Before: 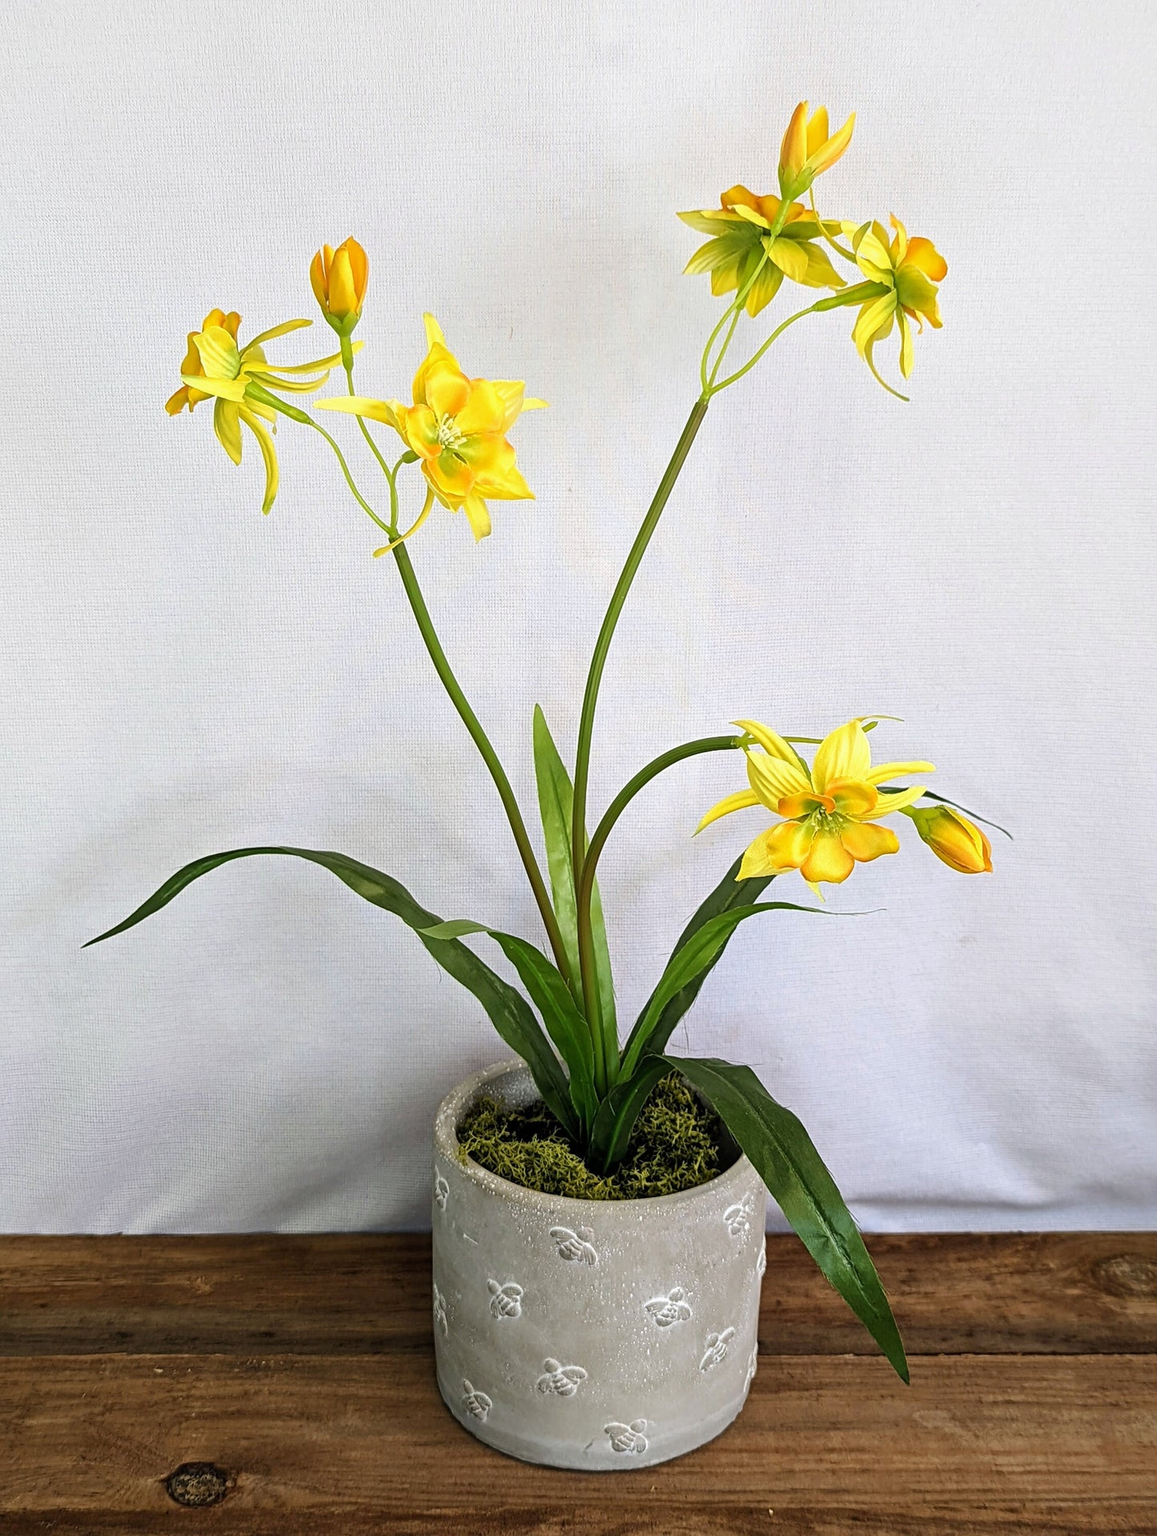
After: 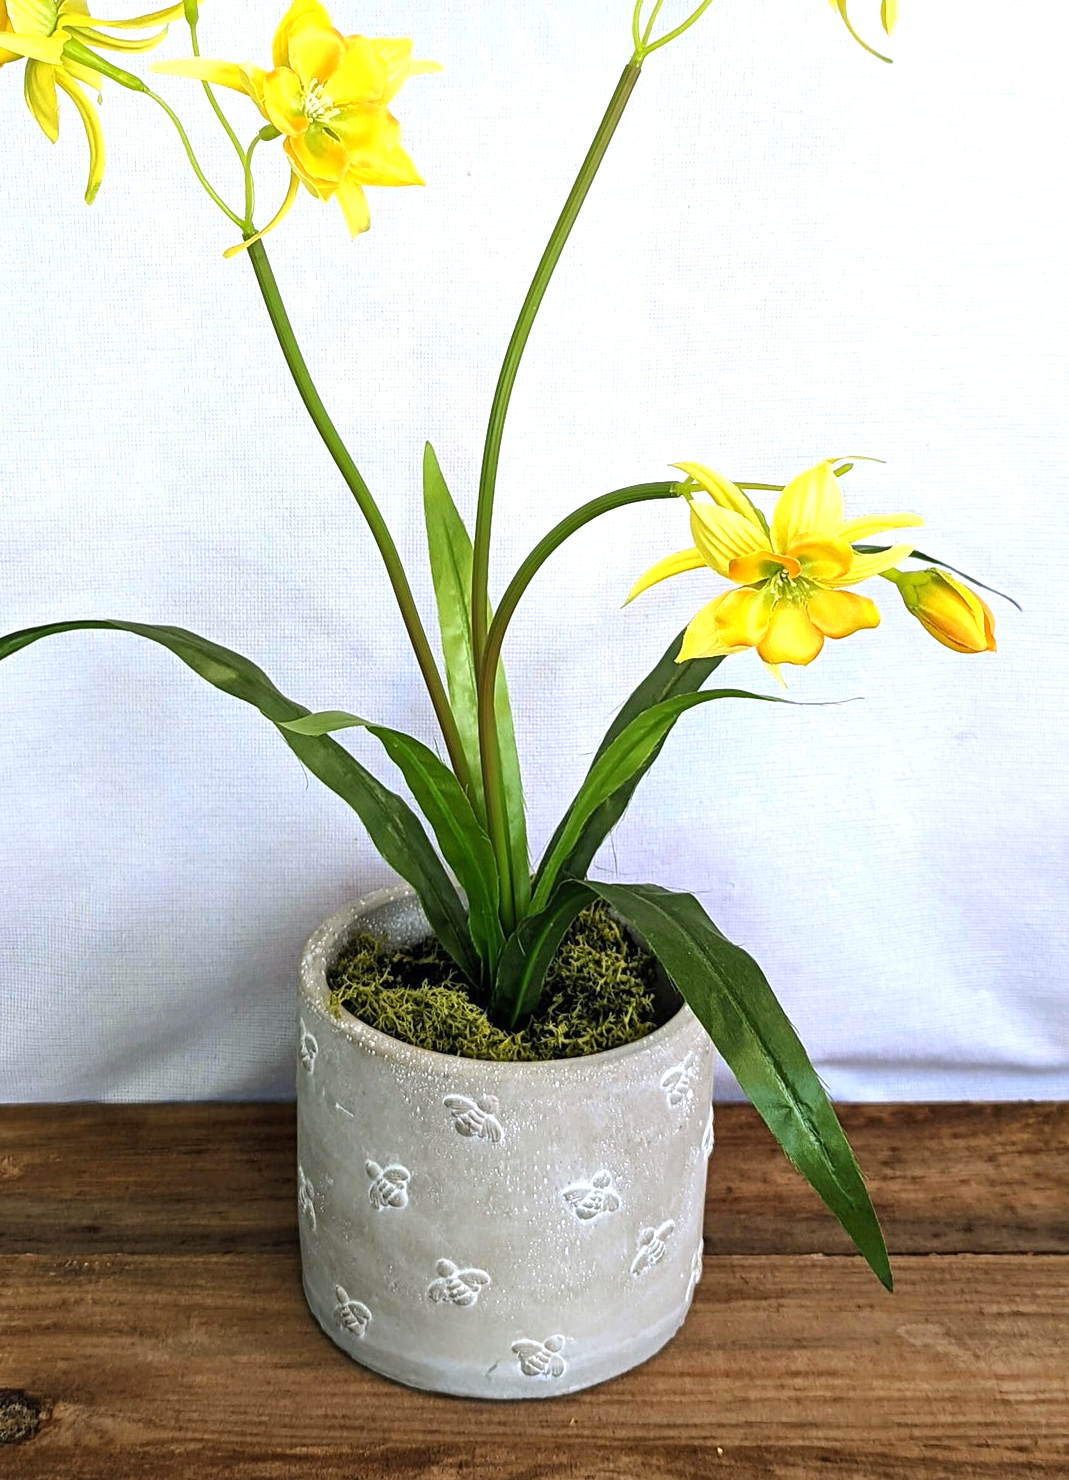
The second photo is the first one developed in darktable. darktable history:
white balance: red 0.974, blue 1.044
exposure: black level correction 0, exposure 0.5 EV, compensate highlight preservation false
color zones: curves: ch1 [(0.25, 0.5) (0.747, 0.71)]
crop: left 16.871%, top 22.857%, right 9.116%
